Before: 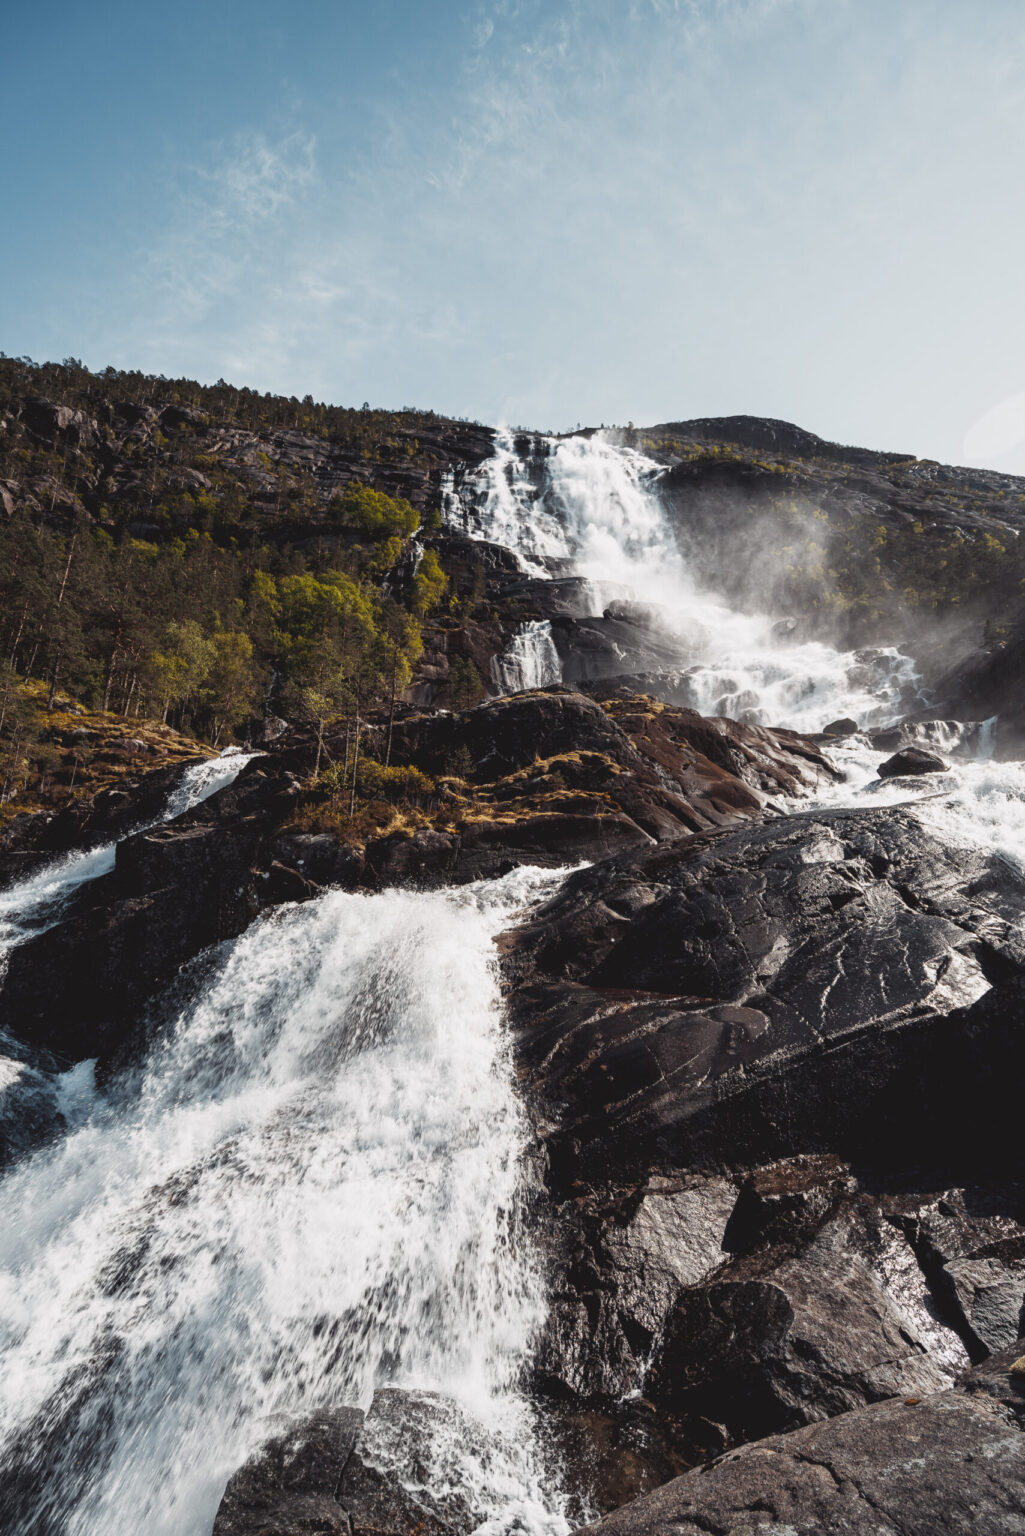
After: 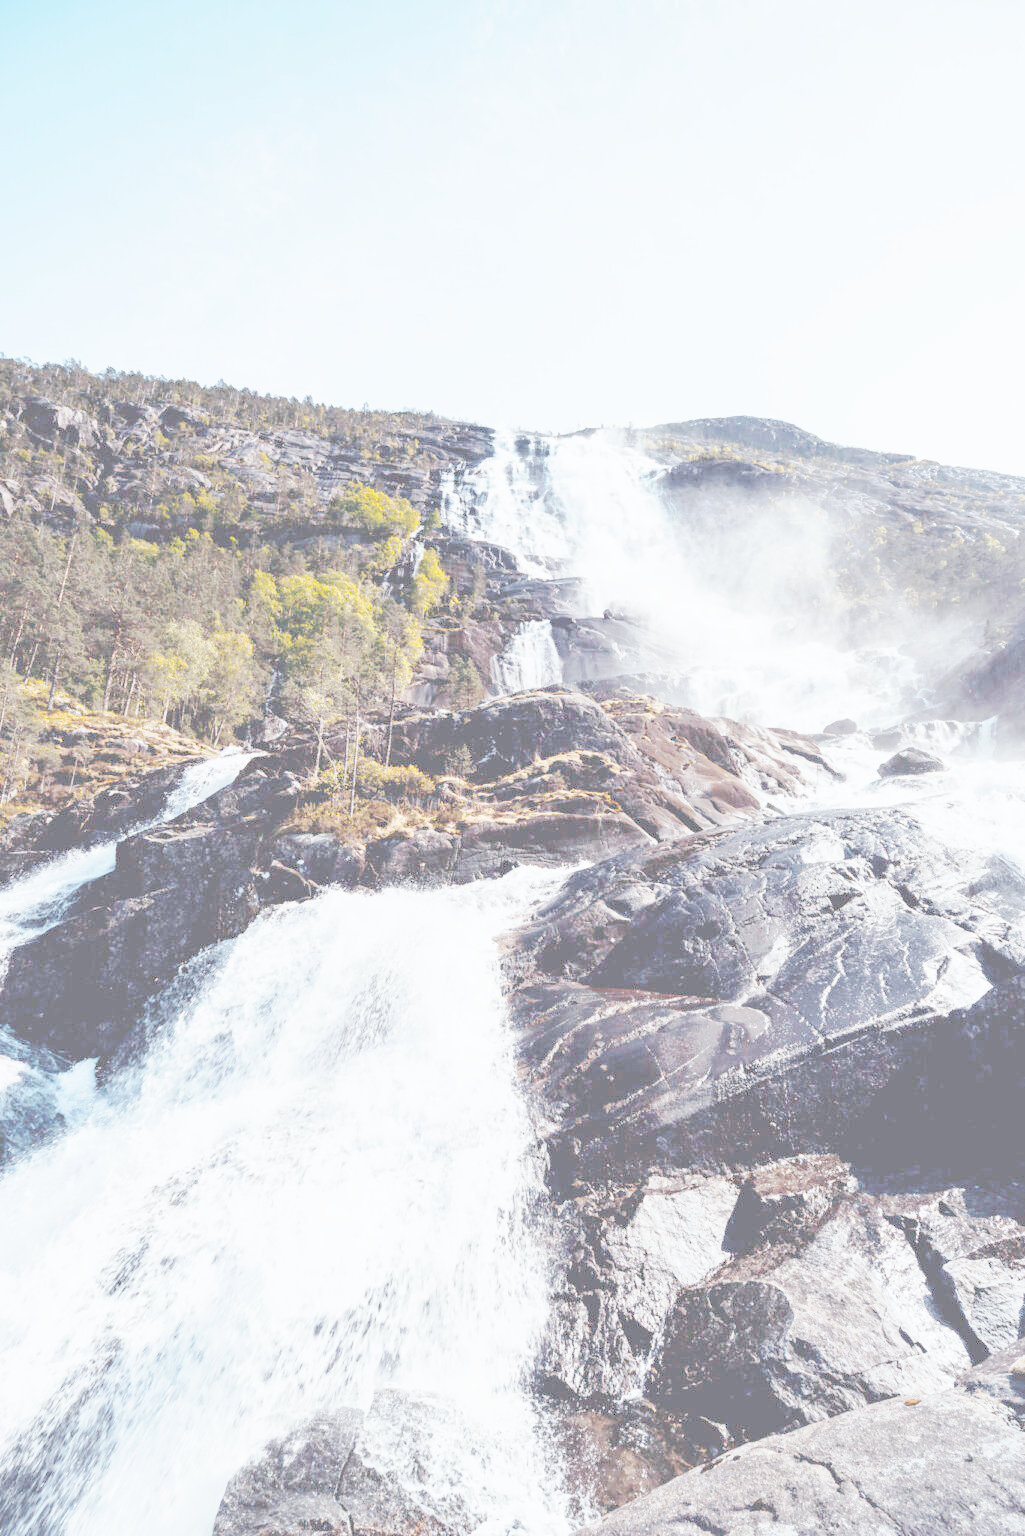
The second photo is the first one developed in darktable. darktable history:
tone curve: curves: ch0 [(0, 0) (0.003, 0.003) (0.011, 0.013) (0.025, 0.029) (0.044, 0.052) (0.069, 0.081) (0.1, 0.116) (0.136, 0.158) (0.177, 0.207) (0.224, 0.268) (0.277, 0.373) (0.335, 0.465) (0.399, 0.565) (0.468, 0.674) (0.543, 0.79) (0.623, 0.853) (0.709, 0.918) (0.801, 0.956) (0.898, 0.977) (1, 1)], preserve colors none
color look up table: target L [82.55, 81.13, 80.34, 79.62, 72.34, 76.1, 63.07, 57.67, 45.76, 38.24, 26.93, 199.85, 99.43, 97.83, 96.18, 91.5, 80.42, 84.15, 84.31, 80.87, 81.55, 79.79, 78.6, 75.43, 69.89, 69.97, 68.26, 64.27, 59.6, 54.55, 54.16, 52.08, 49.07, 45.3, 40.36, 21.61, 61.81, 58.15, 53.69, 48.58, 35.59, 39.17, 83.93, 80.62, 65.56, 61.37, 57, 58.85, 0], target a [-5.512, -1.037, -7.171, -8.649, -17.33, -32.35, -53.04, -36.65, -10.84, -1.265, -0.773, 0, 0.074, -0.298, -0.011, -0.971, -12.79, -1.633, -0.446, 3.243, -0.034, 4.453, -0.015, -1.266, 10.16, -1.116, 11.94, 25.1, 37.86, 45.21, -0.542, 50.28, 48.88, 48.49, 14.23, -0.197, 8.27, 47.11, 25.87, 2.908, 21.65, 10.03, -8.891, -14.47, -31.95, -28.41, -9.16, -17.78, 0], target b [-5.844, -4.992, -4.267, -9.441, 44.91, -16.78, 18.48, 23.93, 20.22, -2.411, -1.347, 0, -0.905, 1.116, 0.082, 0.191, 65.5, -1.76, -0.669, -0.681, 0.014, -0.984, 0.076, -1.348, 59.2, -2.059, 10.12, 53.11, 48.15, 12.22, -2.777, -2.002, 22.47, 25.82, 12.07, -0.751, -20.1, -13.62, -27.8, -51.13, -20.41, -53.87, -10.85, -11.08, -51.71, -52.95, -25.5, -59.8, 0], num patches 48
